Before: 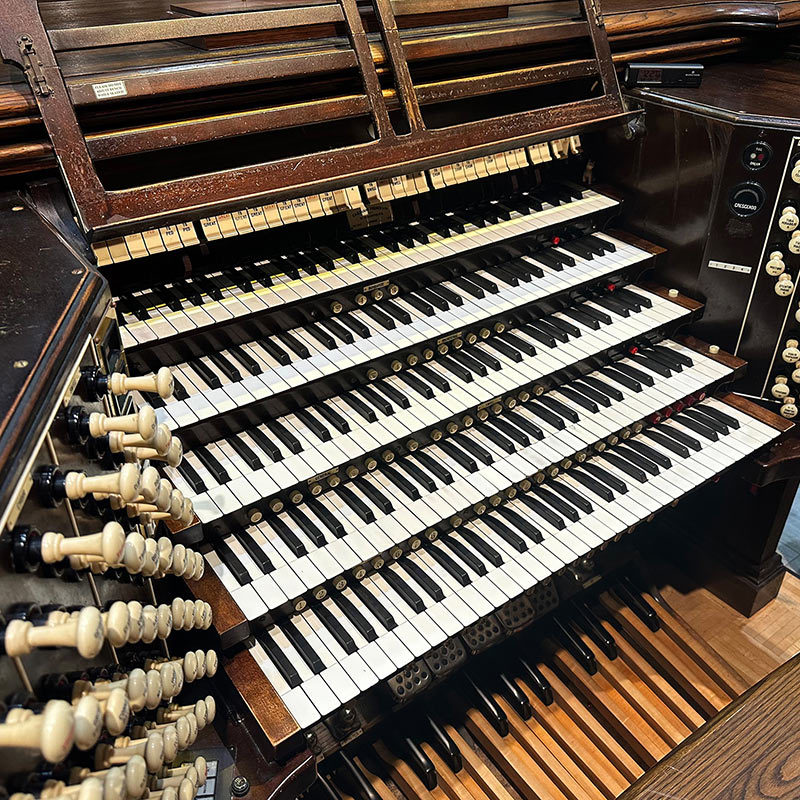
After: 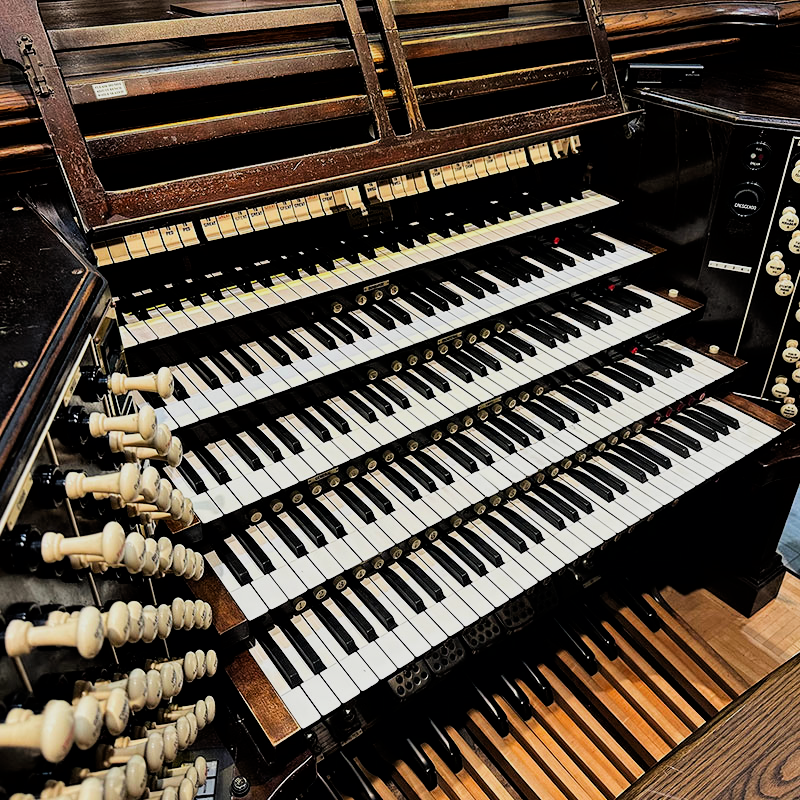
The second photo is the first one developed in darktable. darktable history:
filmic rgb: black relative exposure -5 EV, hardness 2.88, contrast 1.3
tone equalizer: on, module defaults
contrast brightness saturation: contrast 0.04, saturation 0.07
